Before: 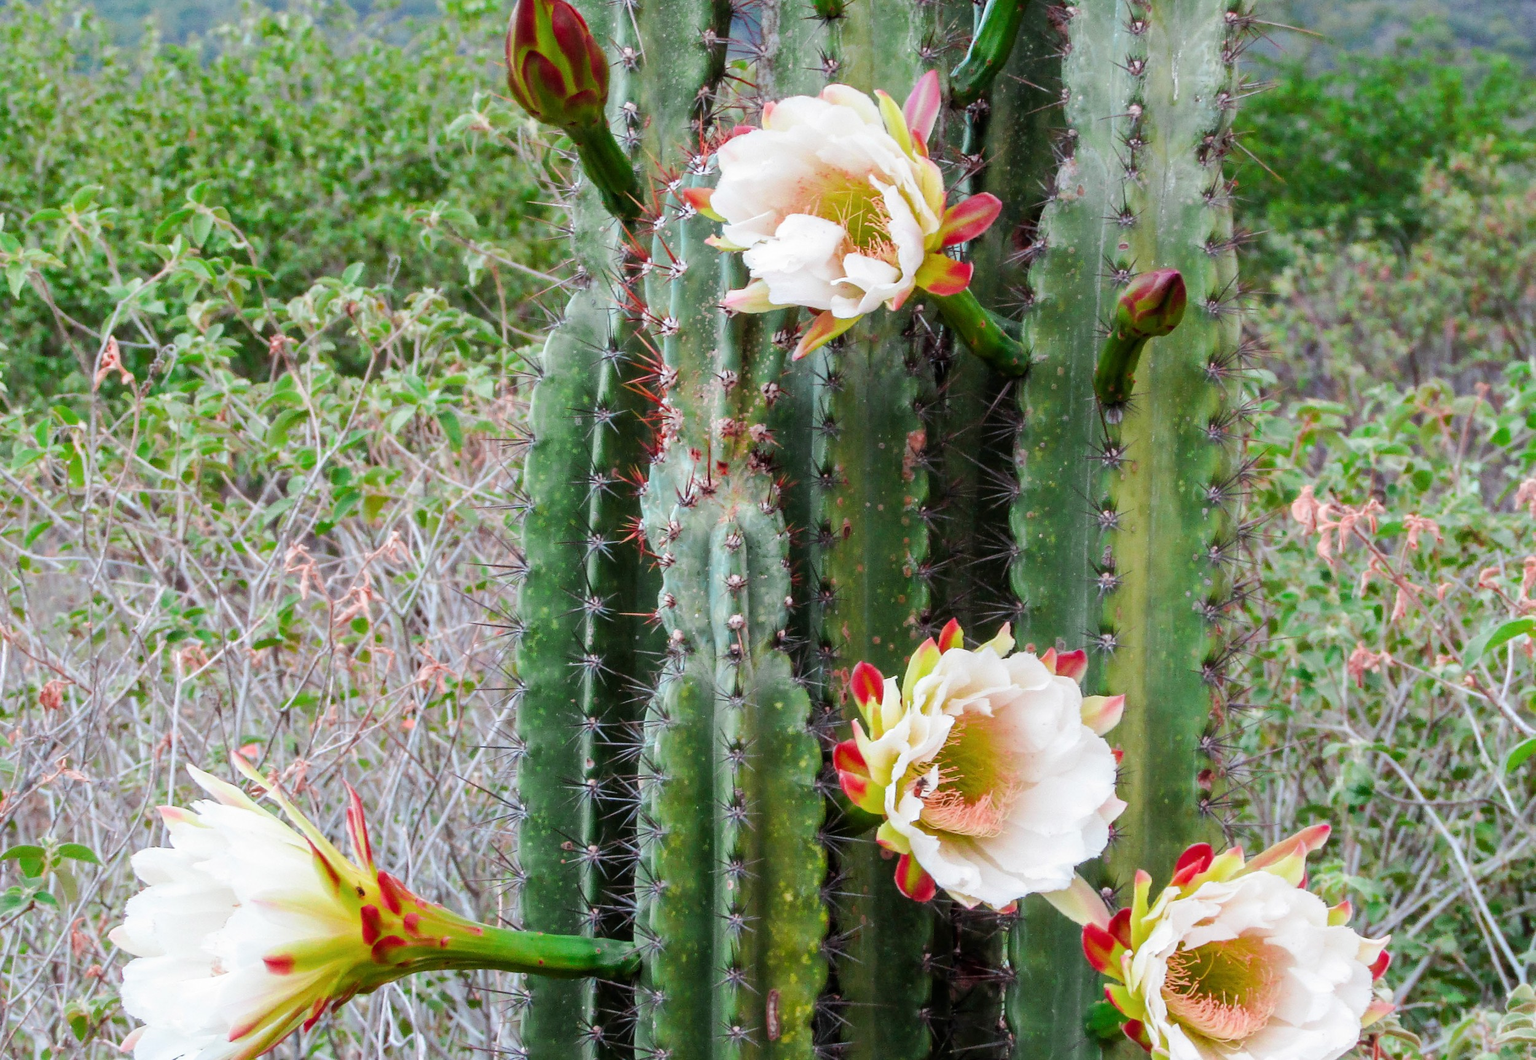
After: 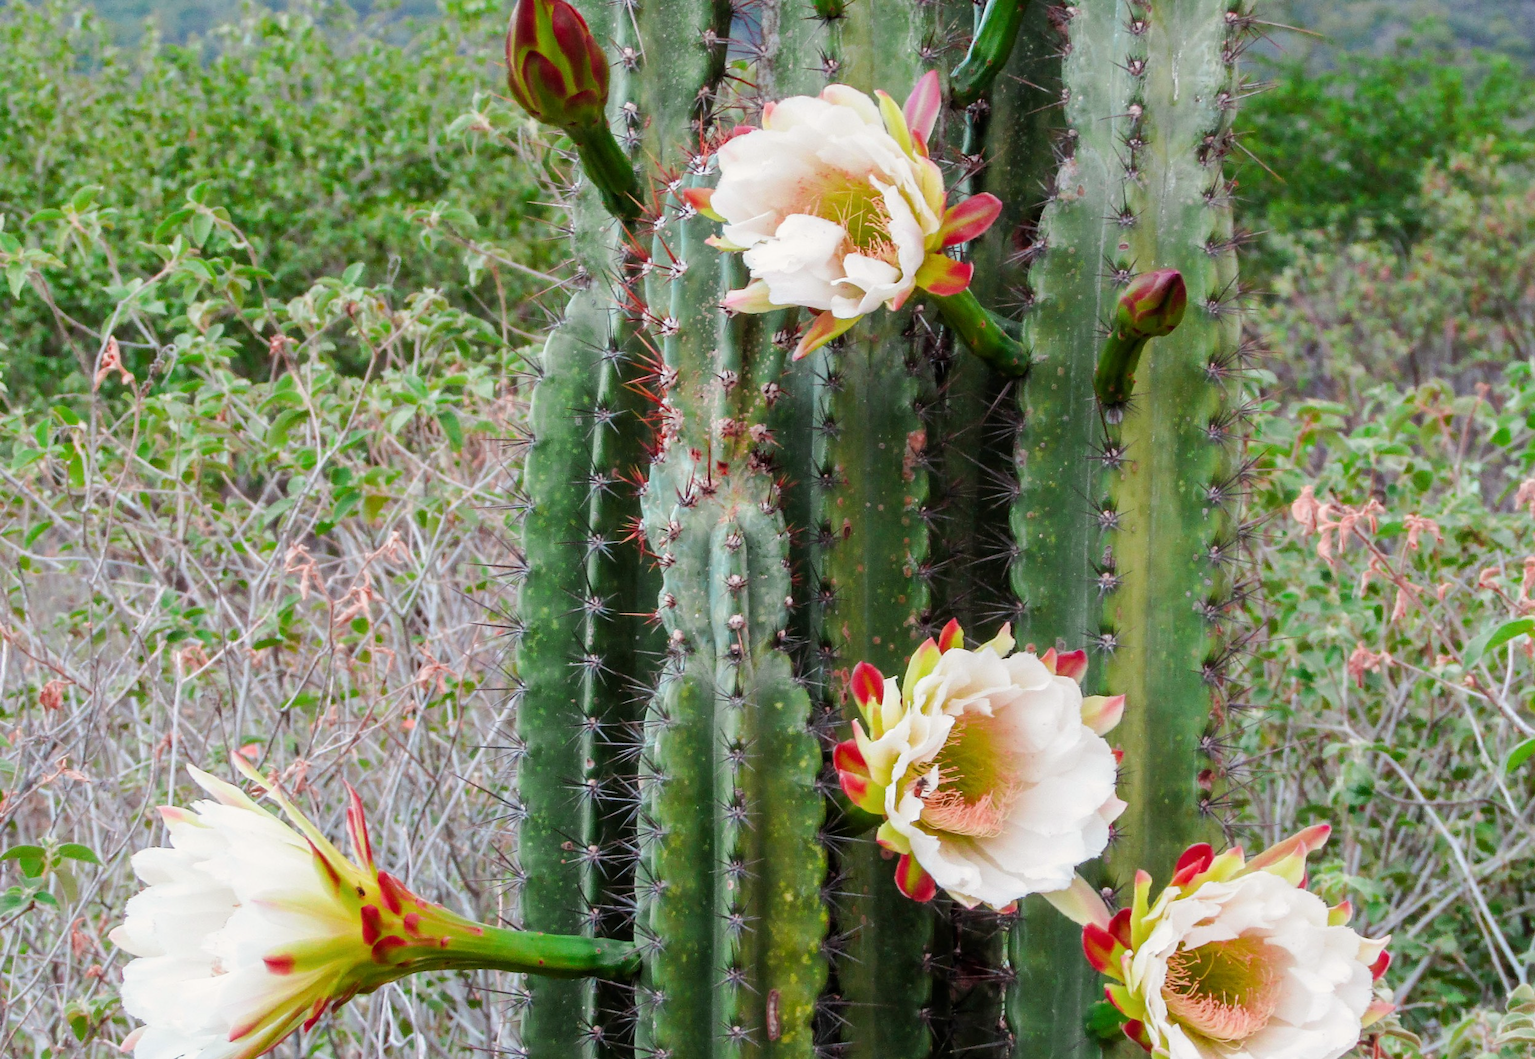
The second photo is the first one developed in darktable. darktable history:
exposure: exposure -0.072 EV, compensate highlight preservation false
color calibration: x 0.342, y 0.355, temperature 5146 K
